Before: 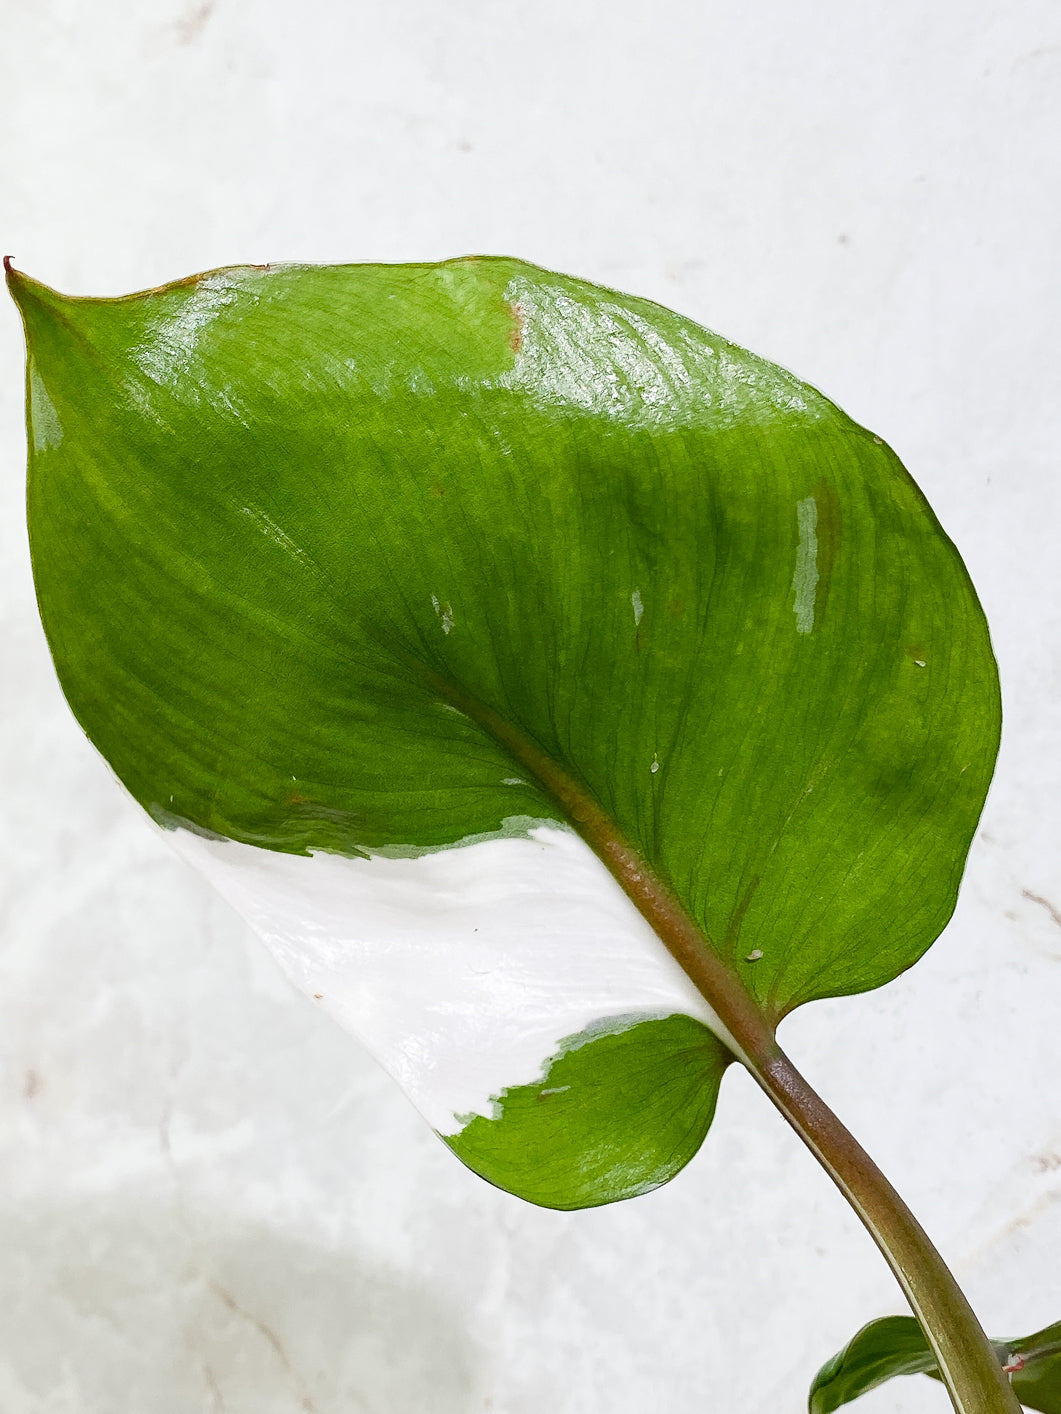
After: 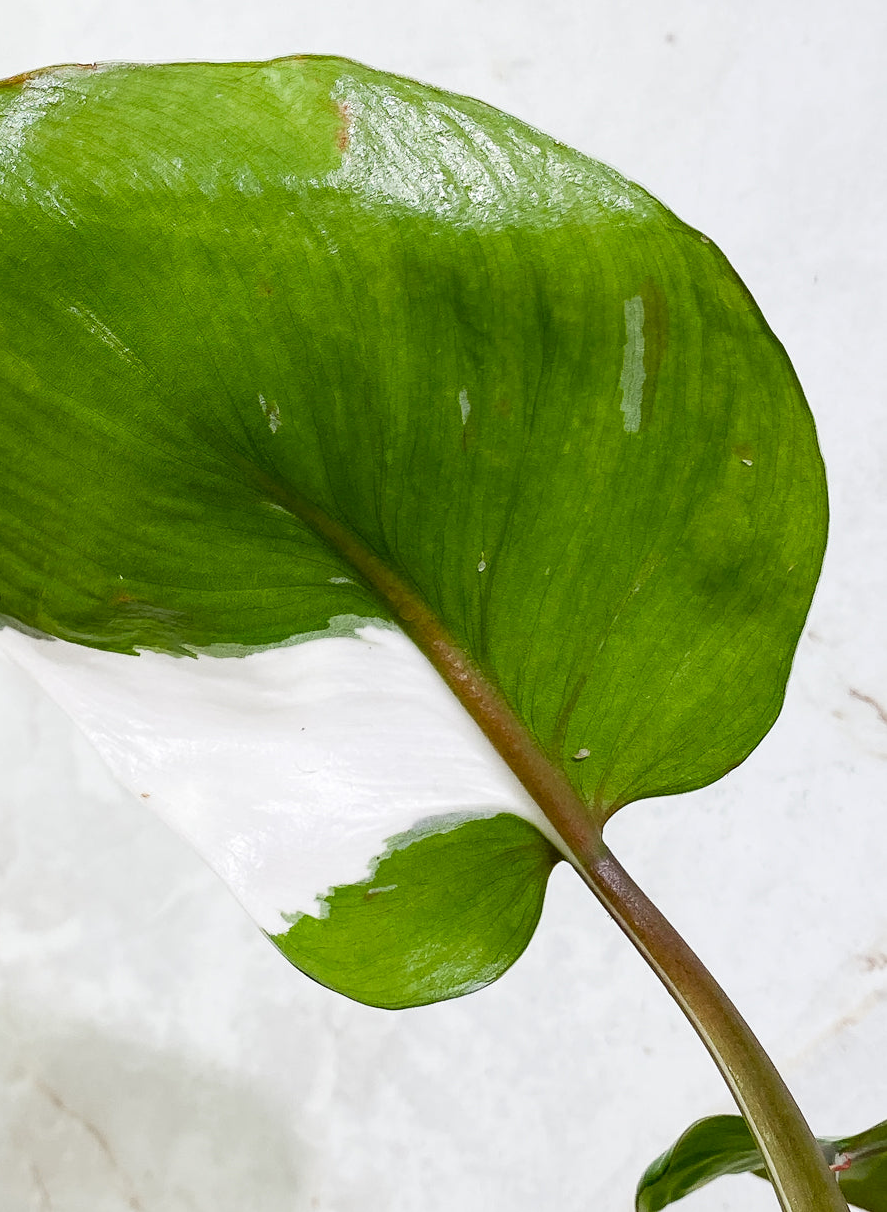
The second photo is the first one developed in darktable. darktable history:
exposure: black level correction 0.001, compensate highlight preservation false
crop: left 16.315%, top 14.246%
